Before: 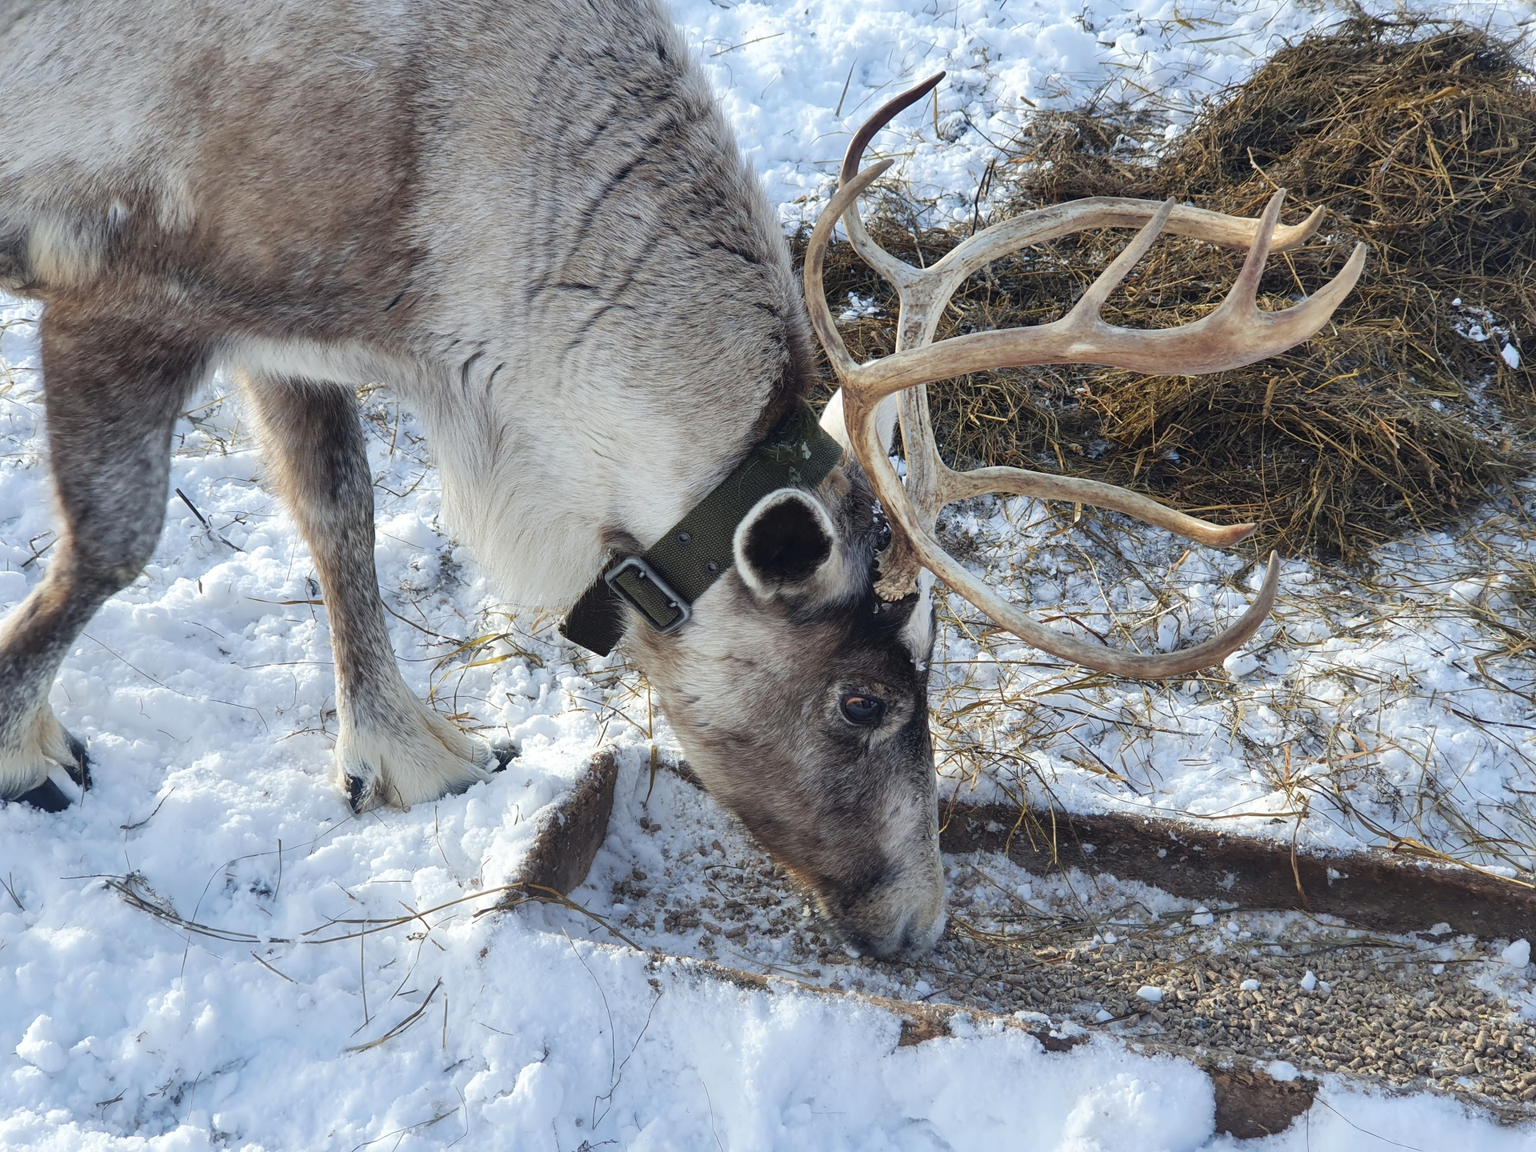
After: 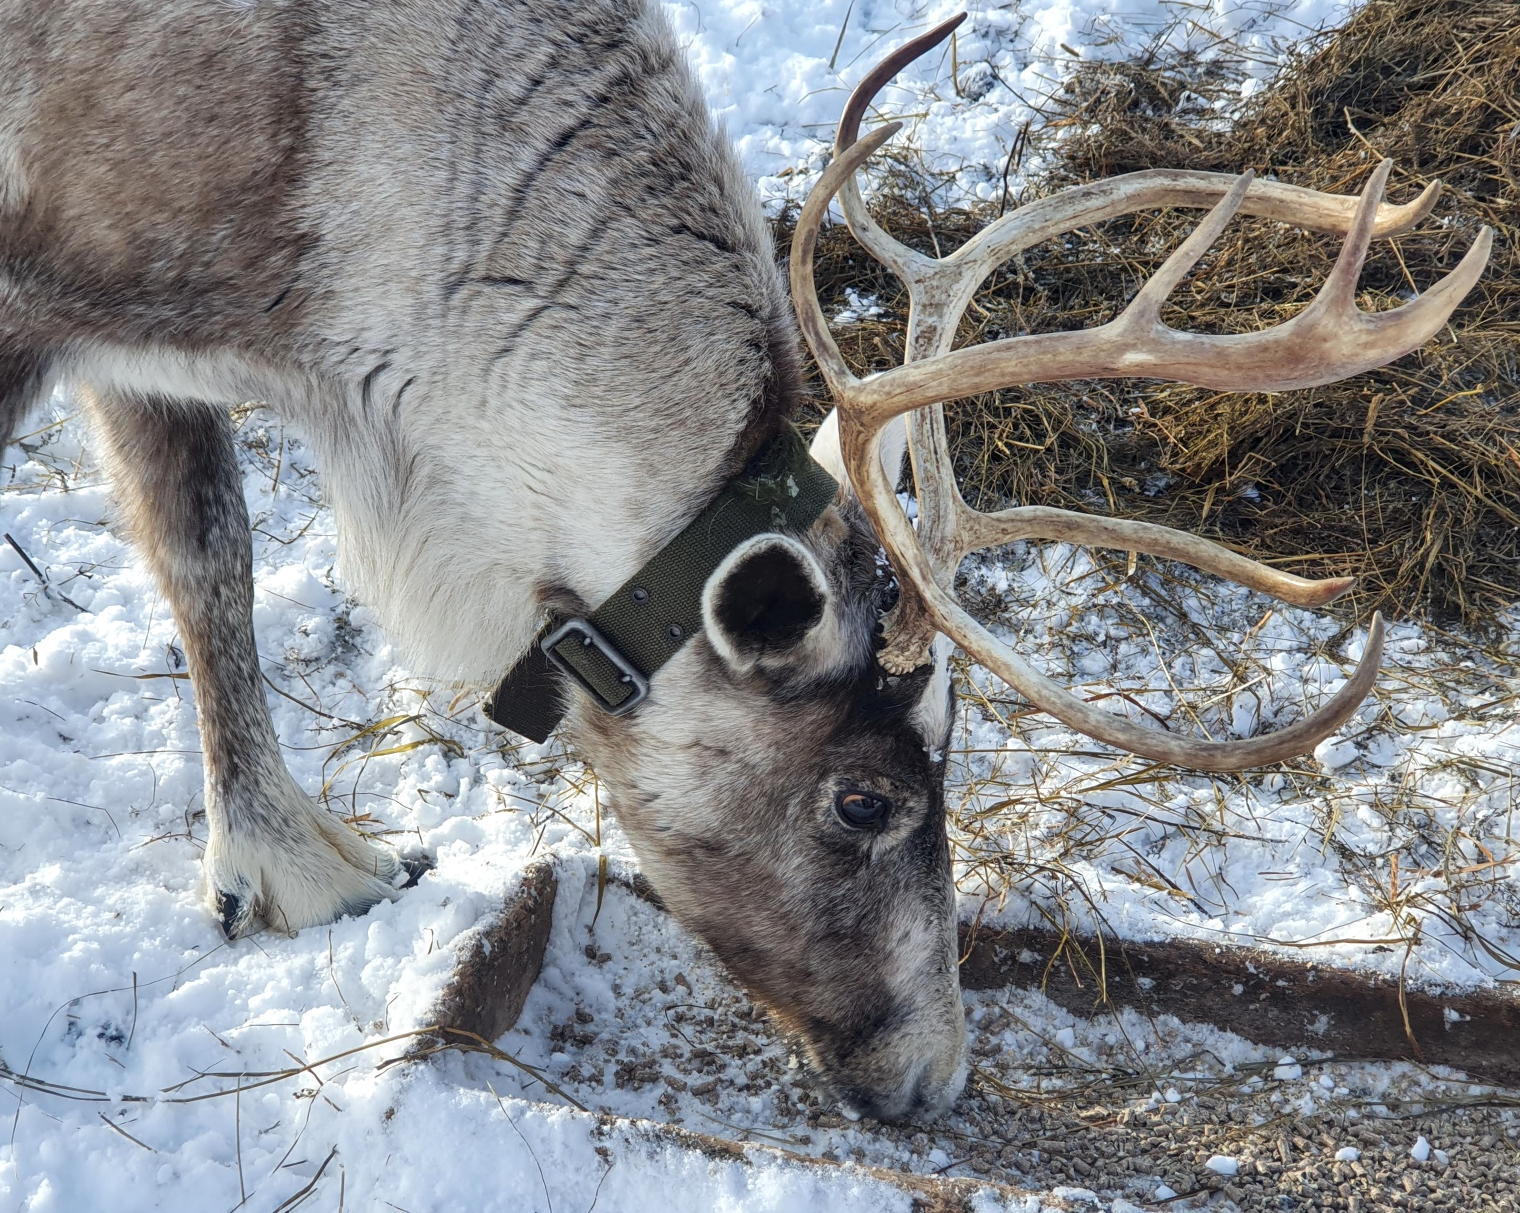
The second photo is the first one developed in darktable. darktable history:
local contrast: on, module defaults
crop: left 11.225%, top 5.381%, right 9.565%, bottom 10.314%
